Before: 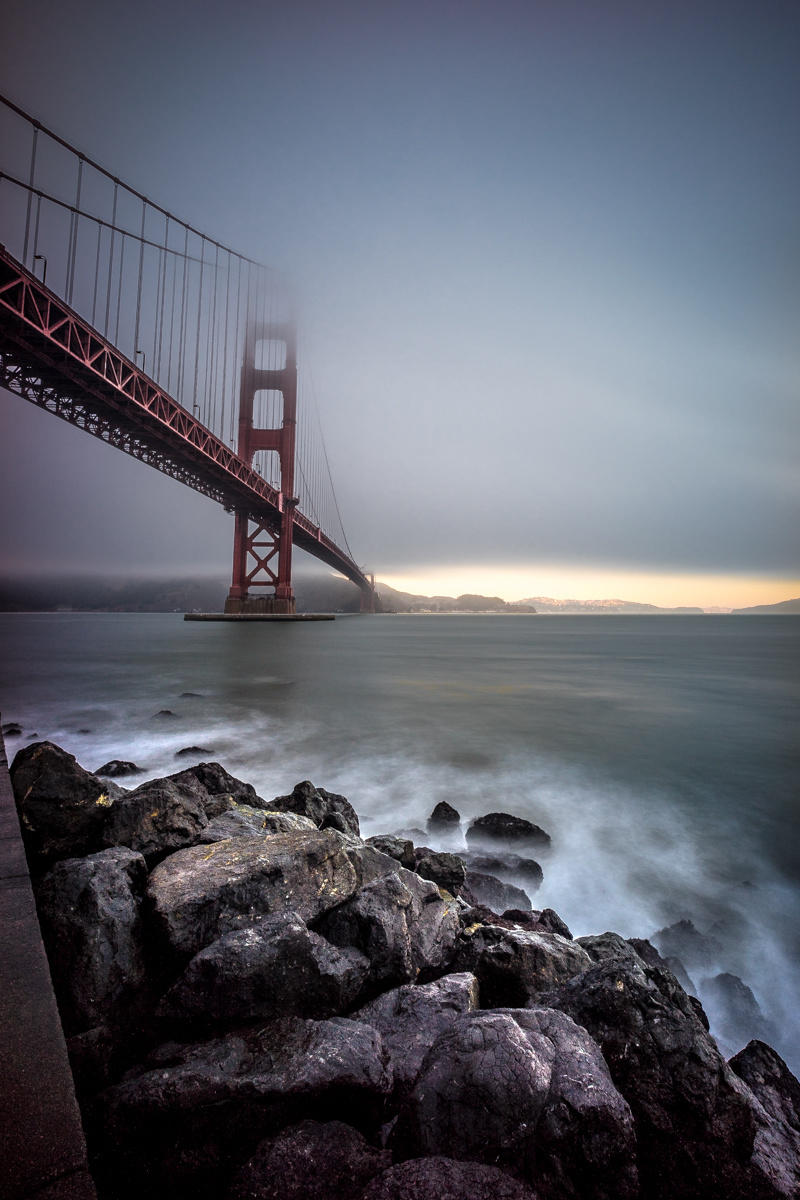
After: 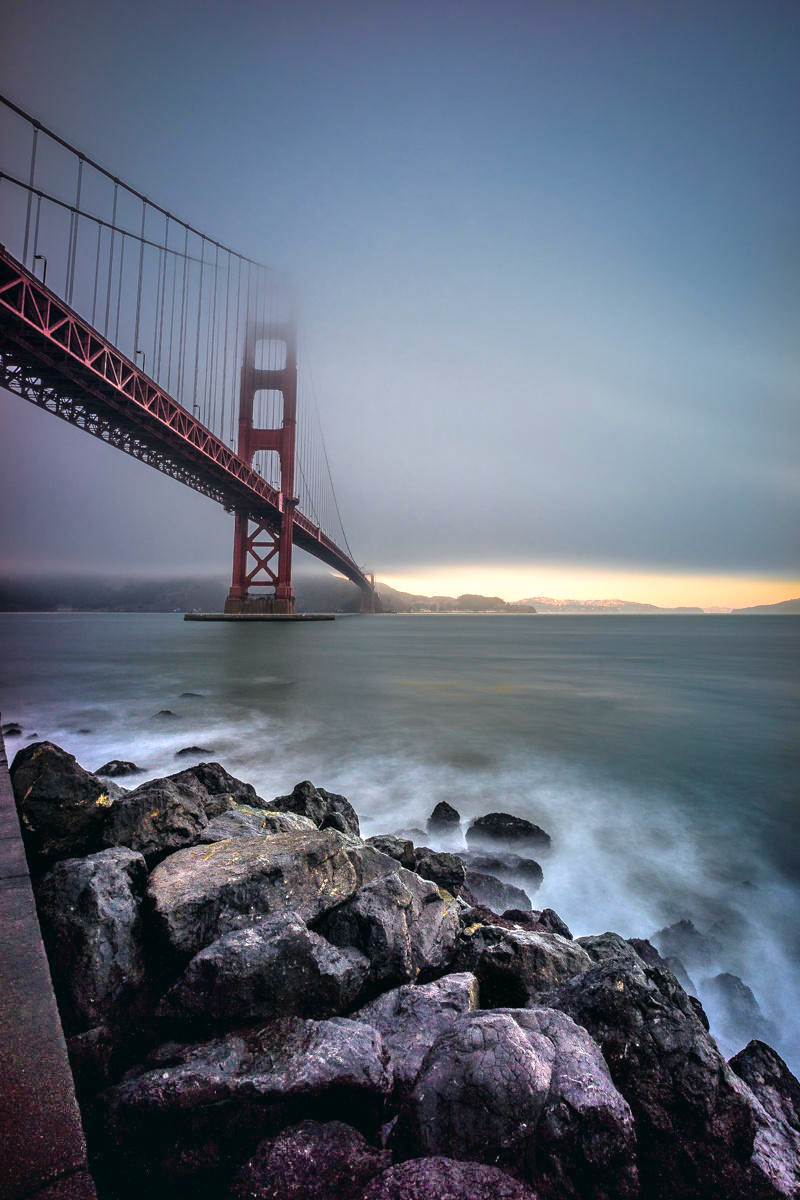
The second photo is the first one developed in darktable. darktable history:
shadows and highlights: white point adjustment 1, soften with gaussian
color balance: mode lift, gamma, gain (sRGB), lift [1, 1, 1.022, 1.026]
color correction: saturation 1.32
